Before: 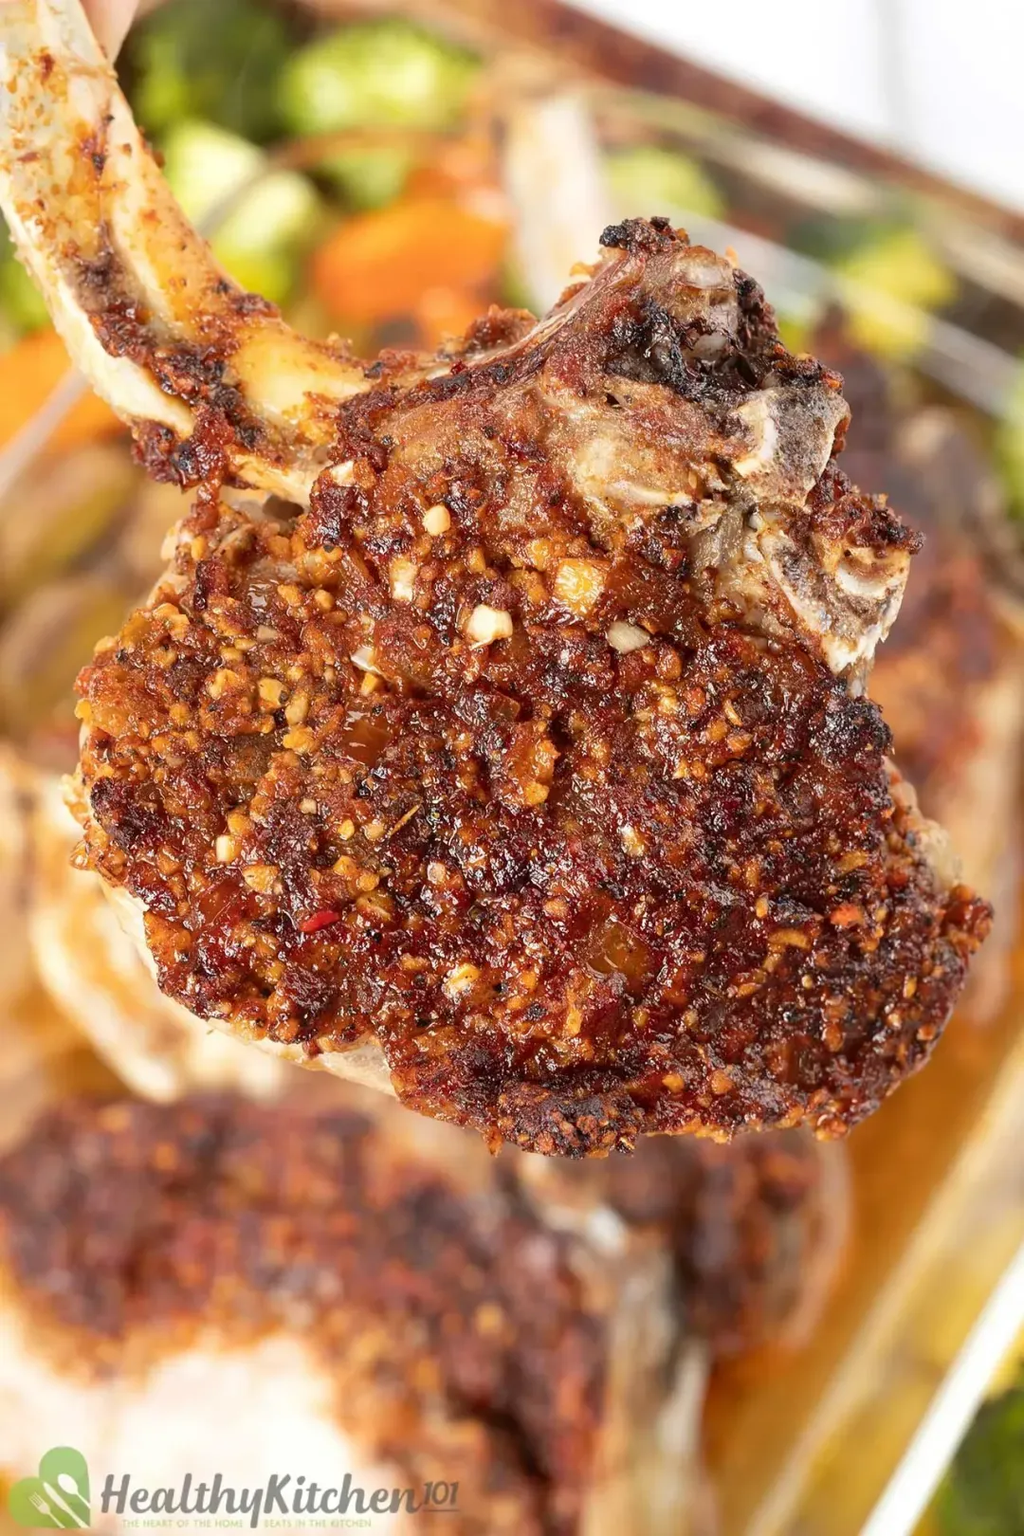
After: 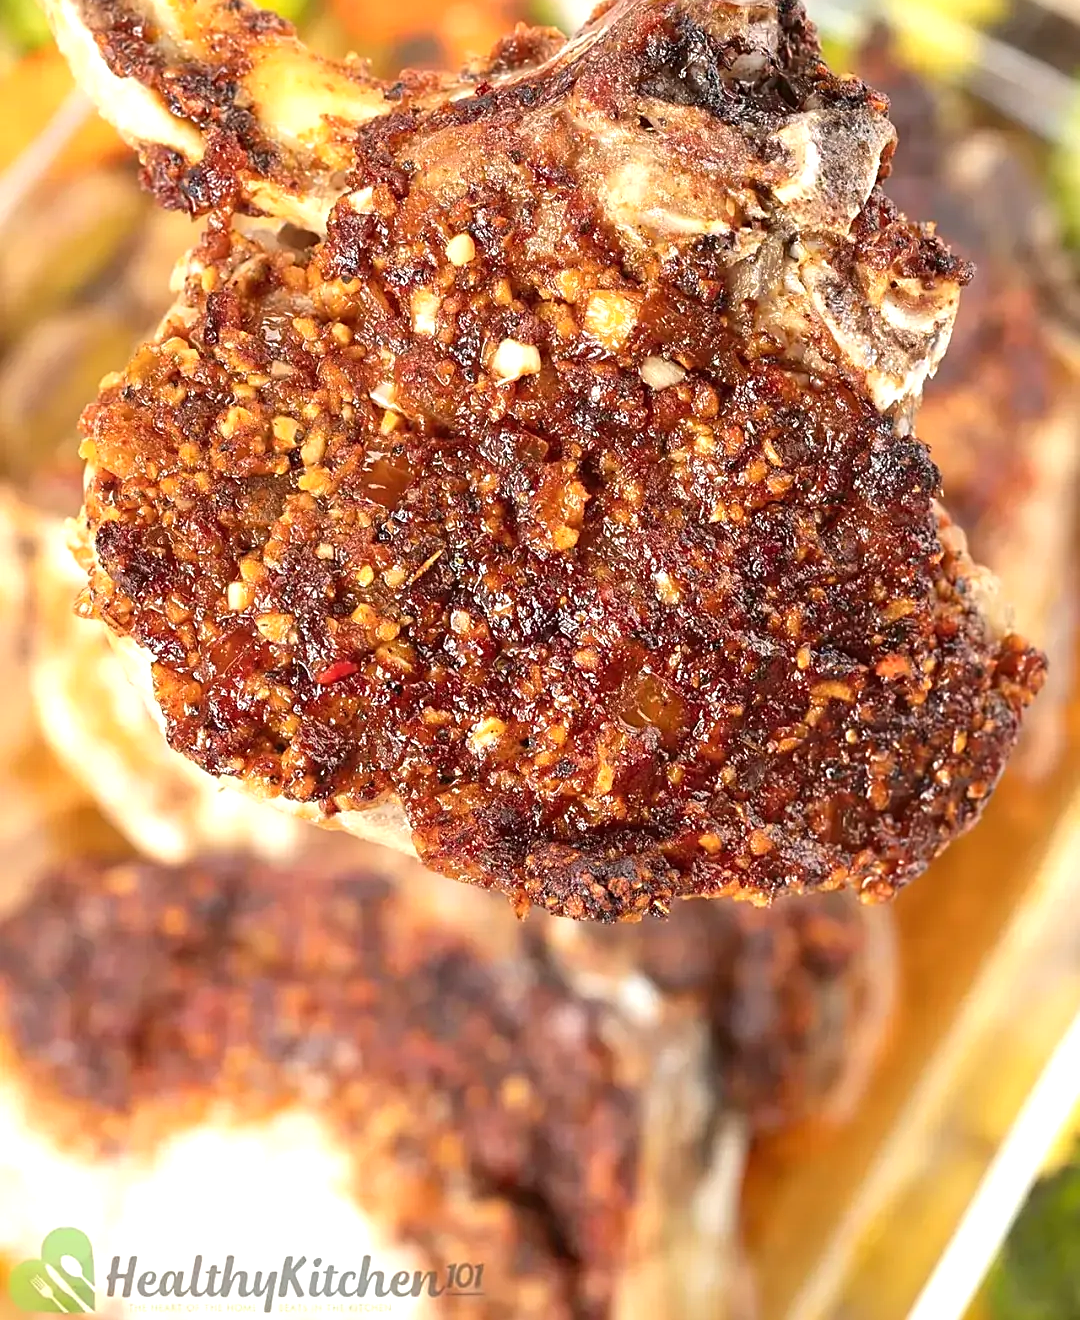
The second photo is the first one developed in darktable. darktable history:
crop and rotate: top 18.485%
exposure: black level correction 0, exposure 0.498 EV, compensate exposure bias true, compensate highlight preservation false
sharpen: on, module defaults
